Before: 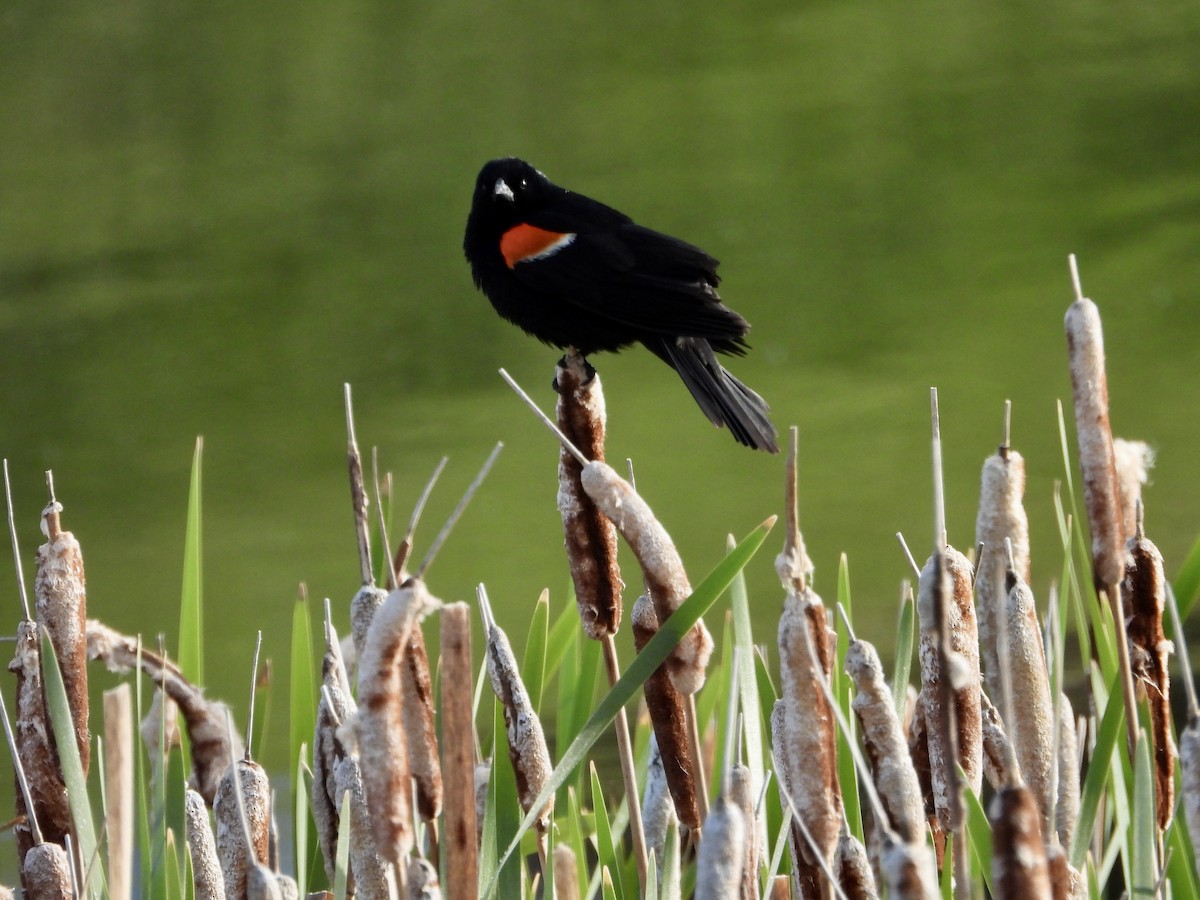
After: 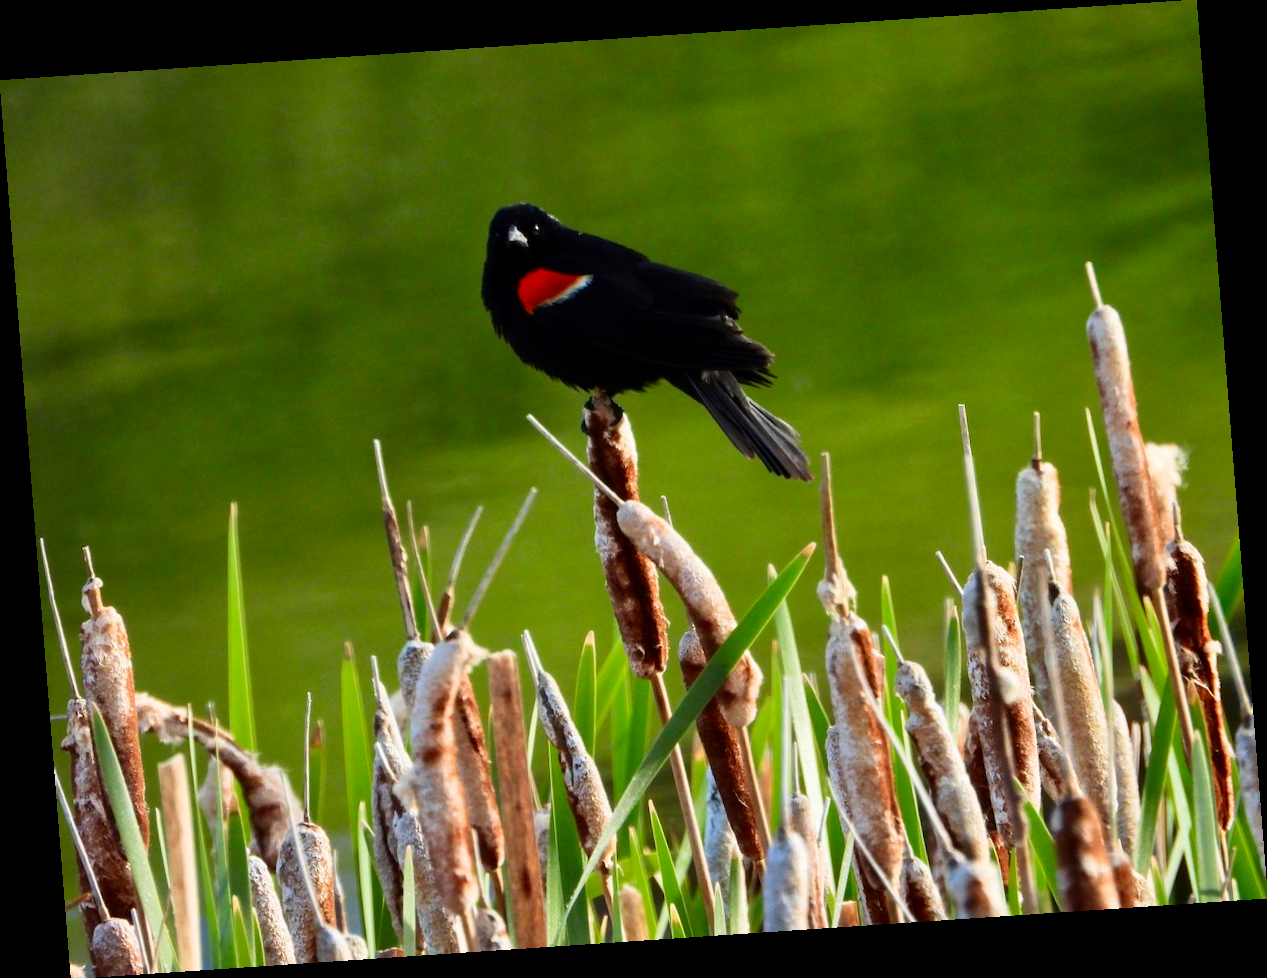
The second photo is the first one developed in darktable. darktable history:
color calibration: illuminant same as pipeline (D50), adaptation none (bypass)
contrast brightness saturation: contrast 0.16, saturation 0.32
rotate and perspective: rotation -4.2°, shear 0.006, automatic cropping off
velvia: on, module defaults
